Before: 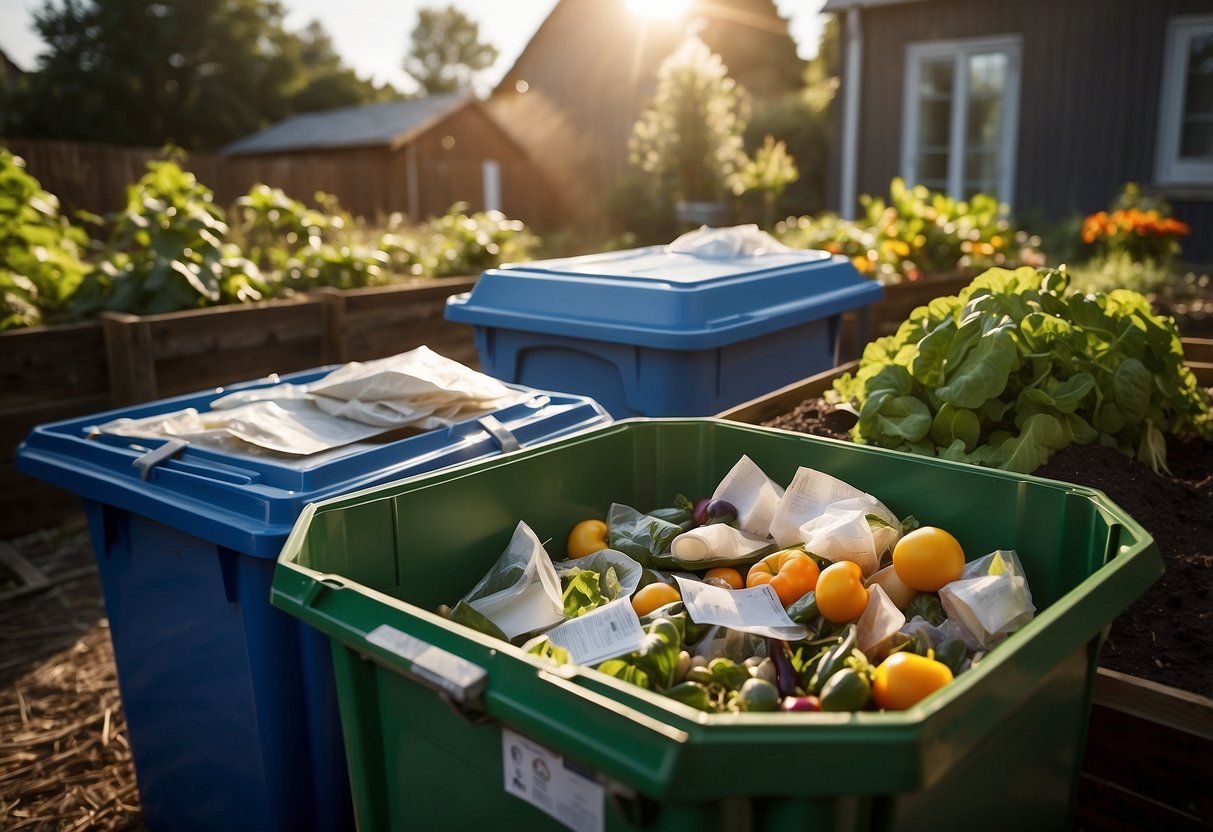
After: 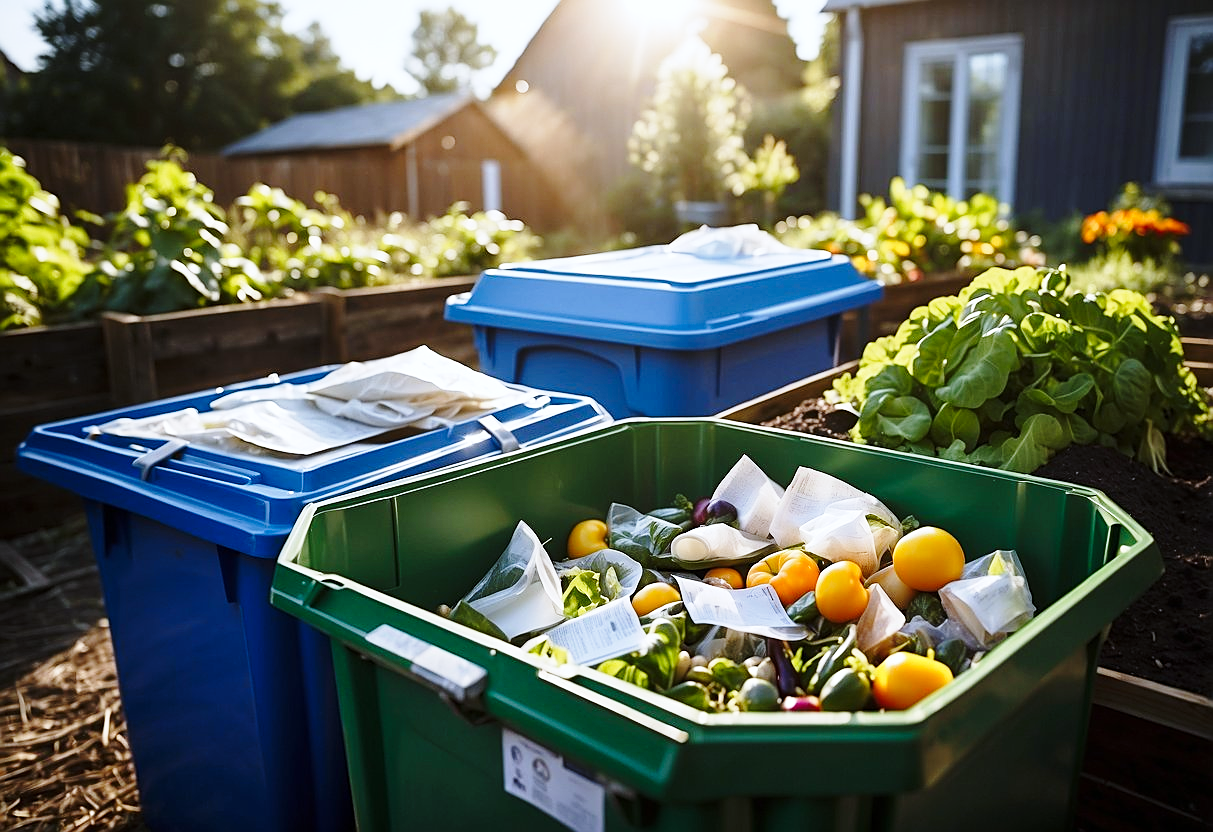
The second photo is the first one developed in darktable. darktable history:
base curve: curves: ch0 [(0, 0) (0.028, 0.03) (0.121, 0.232) (0.46, 0.748) (0.859, 0.968) (1, 1)], preserve colors none
white balance: red 0.926, green 1.003, blue 1.133
sharpen: on, module defaults
